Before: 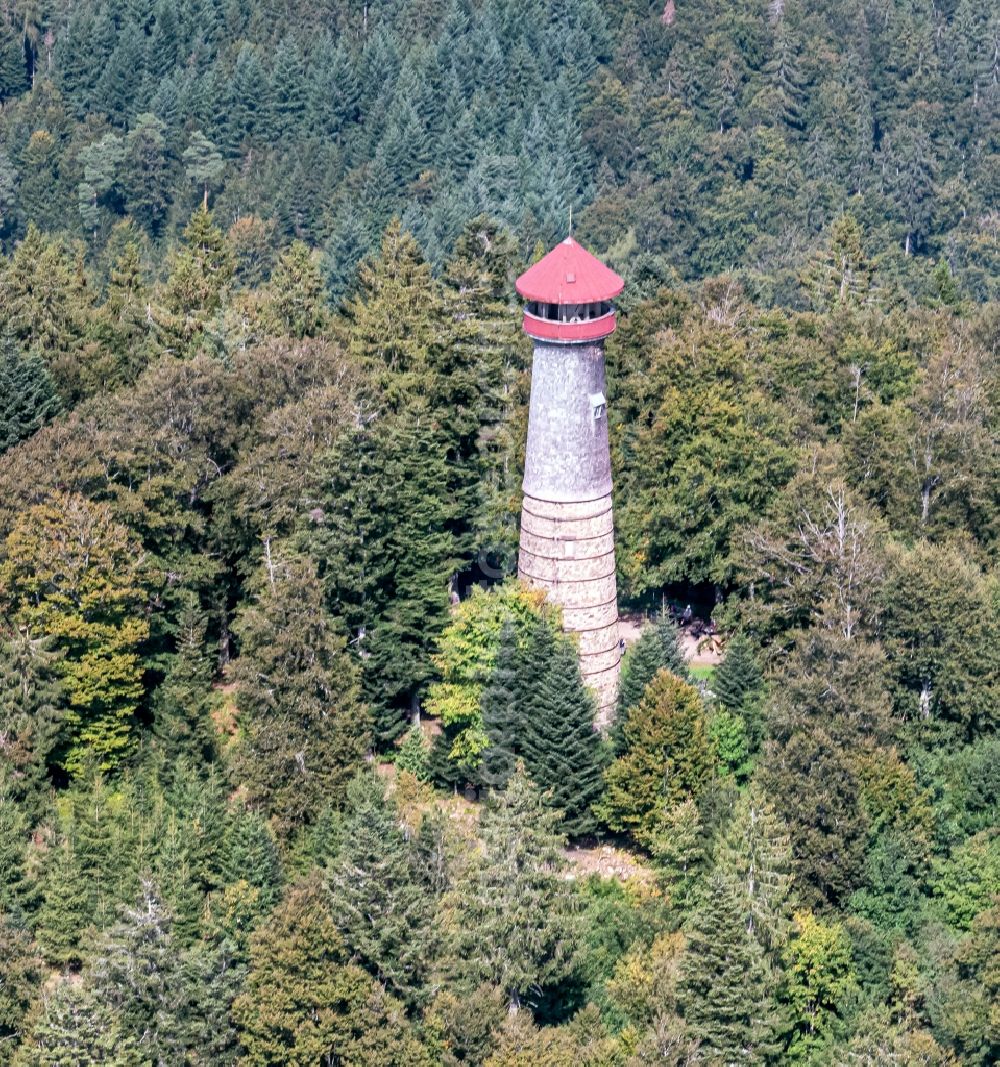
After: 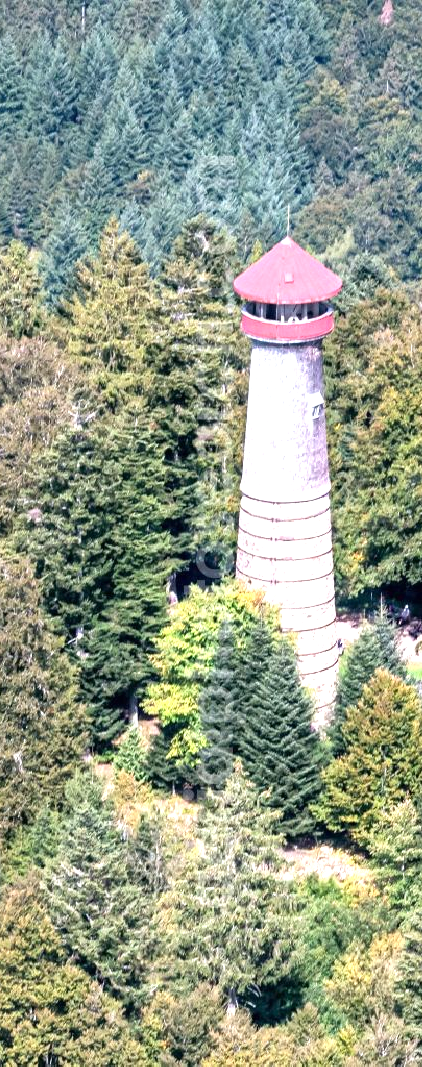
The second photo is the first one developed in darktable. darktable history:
exposure: black level correction 0, exposure 0.838 EV, compensate highlight preservation false
crop: left 28.238%, right 29.56%
